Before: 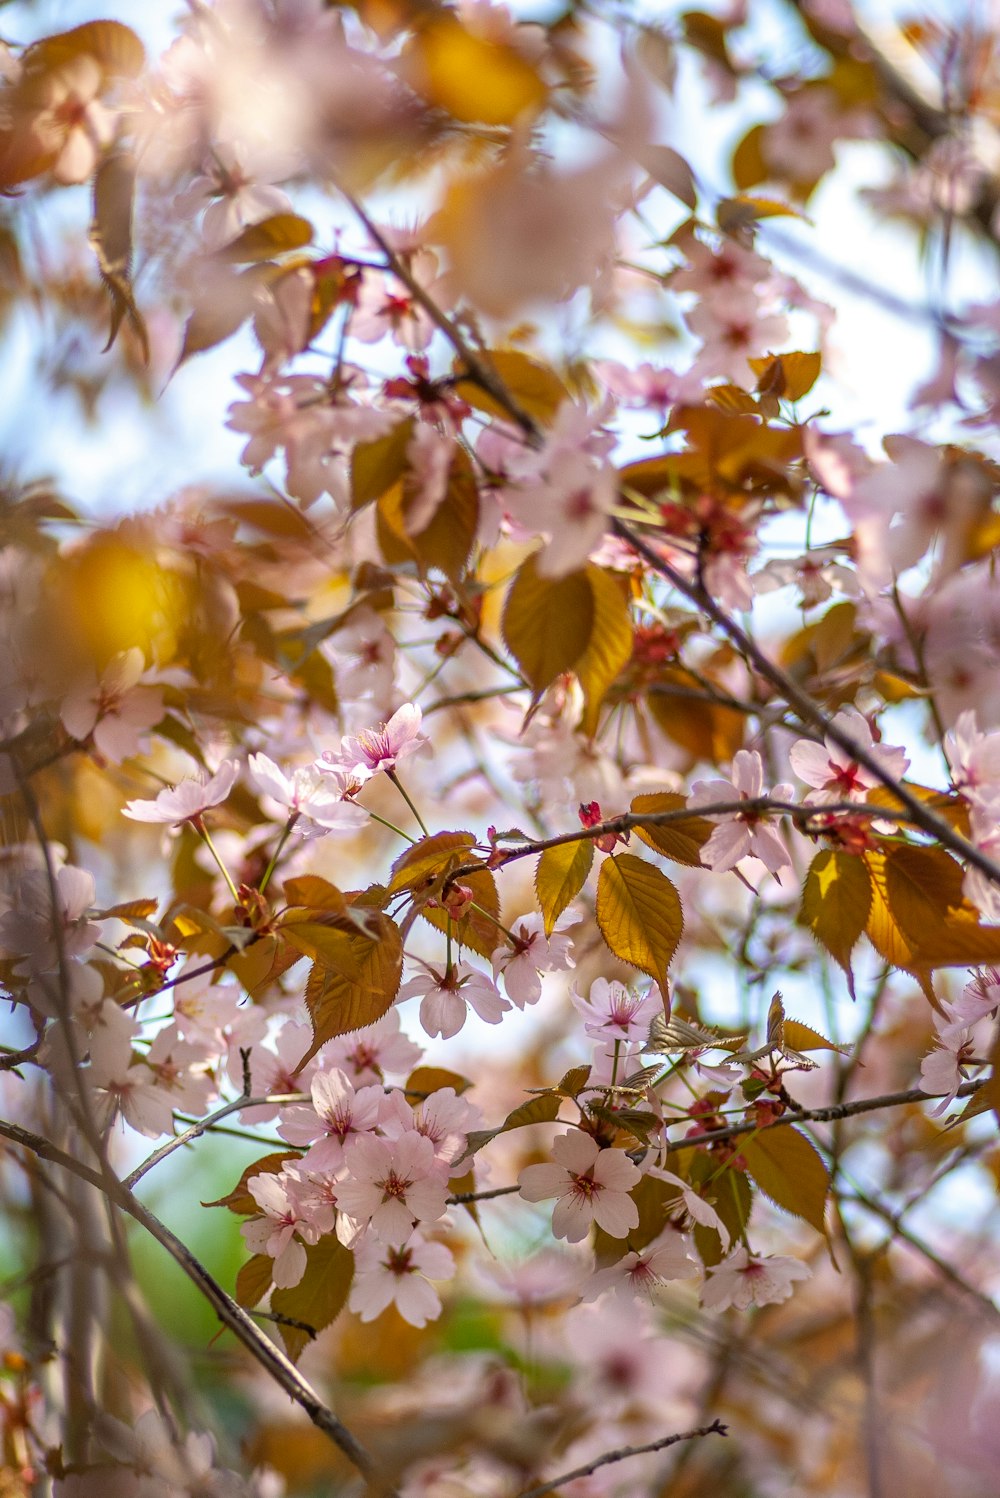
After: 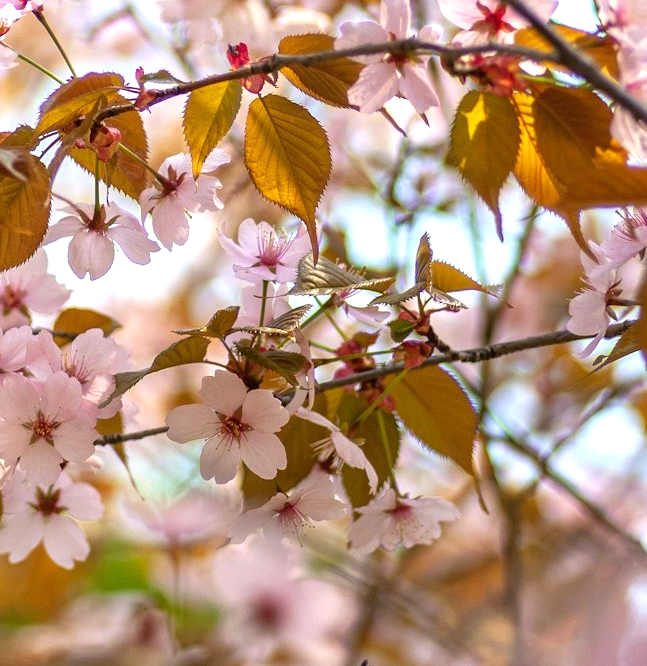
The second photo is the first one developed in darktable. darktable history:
exposure: black level correction 0, exposure 0.499 EV, compensate highlight preservation false
crop and rotate: left 35.27%, top 50.684%, bottom 4.814%
